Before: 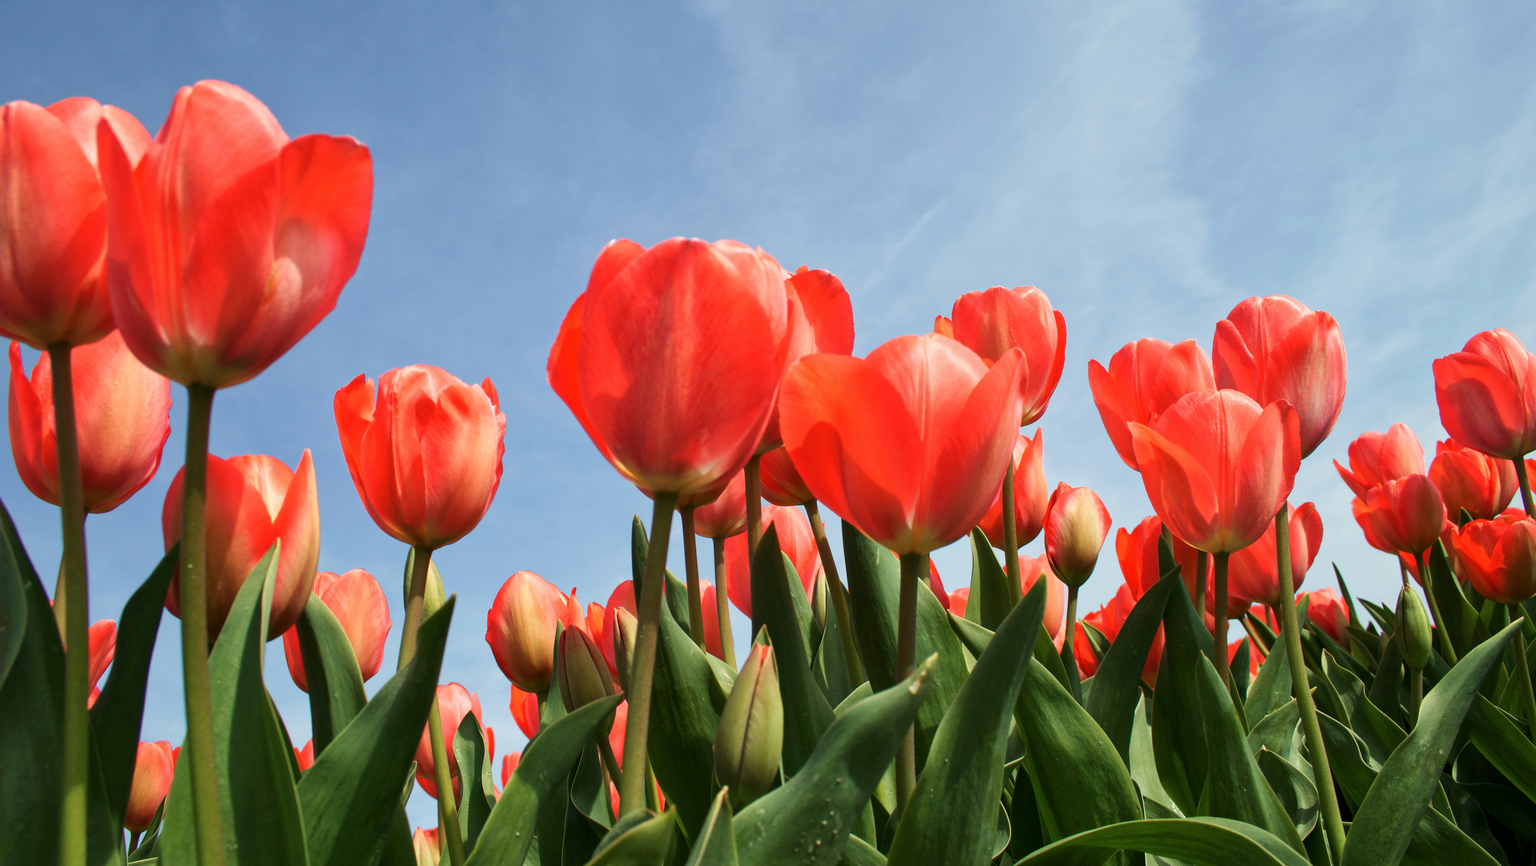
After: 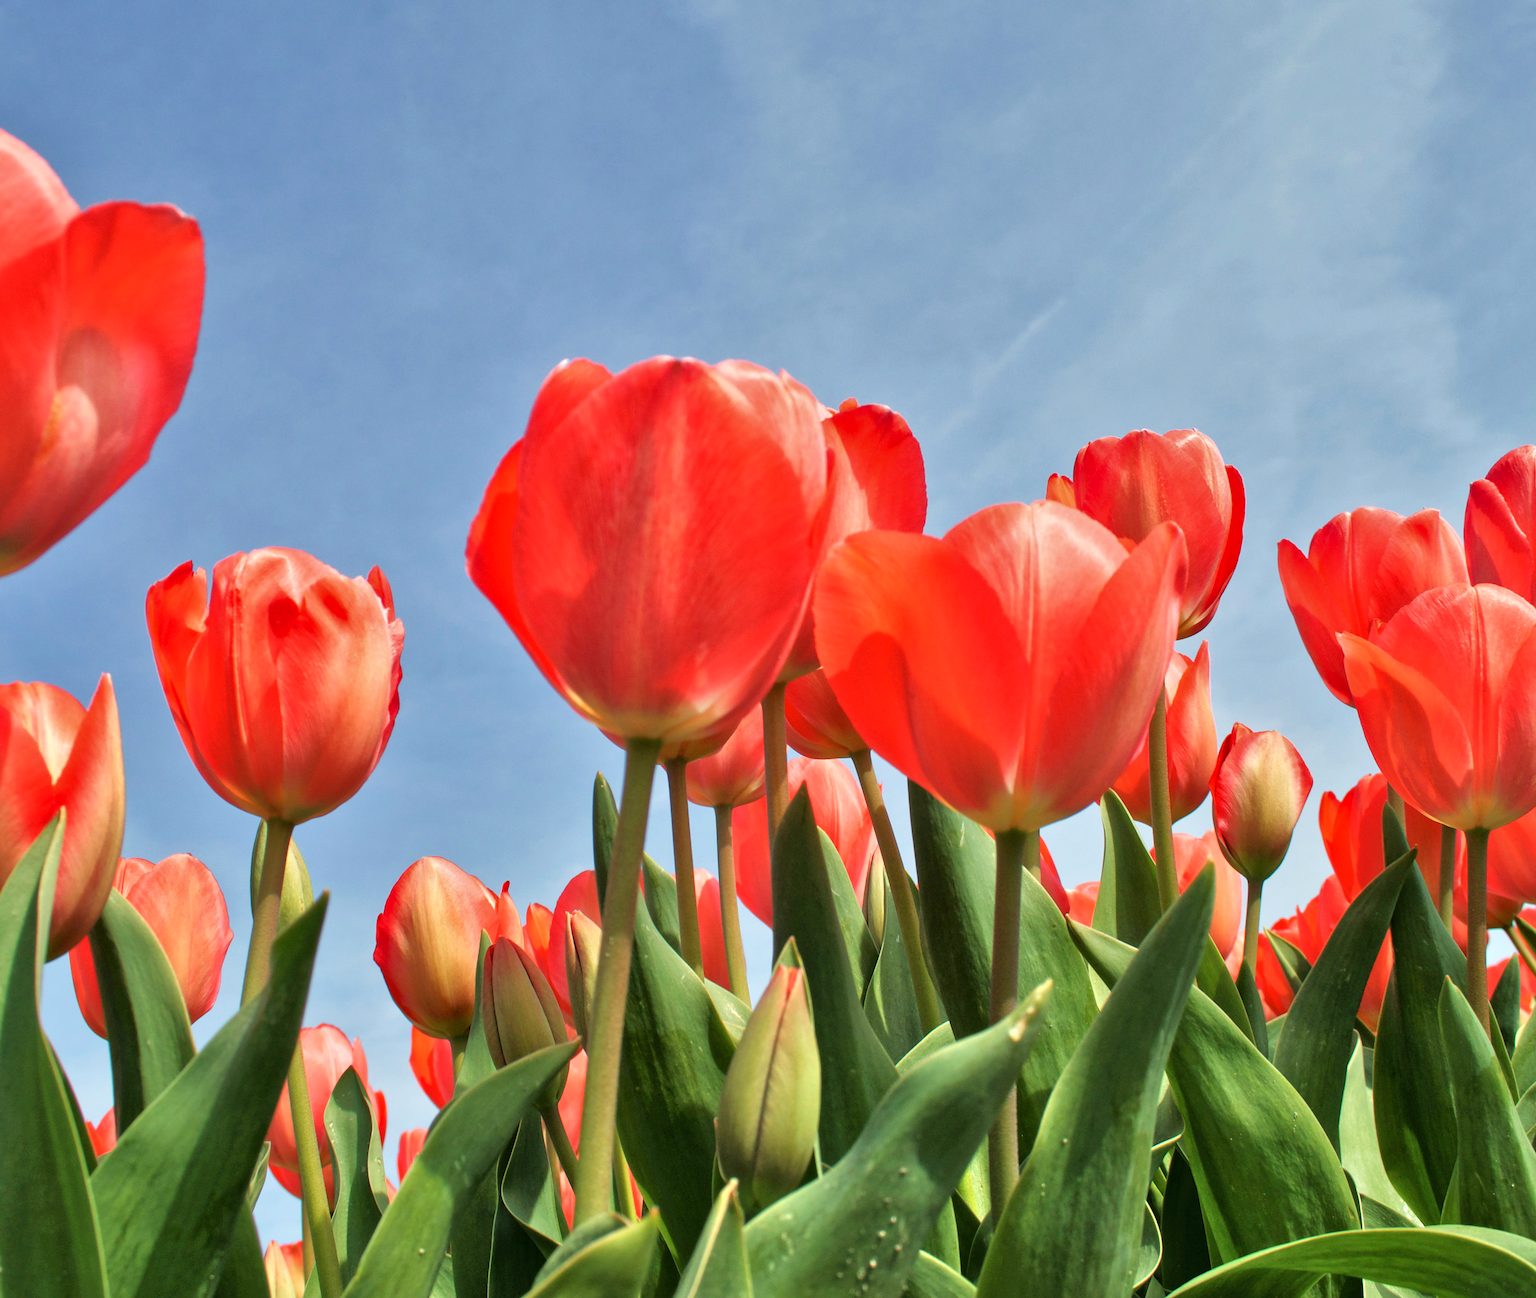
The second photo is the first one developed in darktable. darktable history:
crop: left 15.419%, right 17.914%
tone equalizer: -7 EV 0.15 EV, -6 EV 0.6 EV, -5 EV 1.15 EV, -4 EV 1.33 EV, -3 EV 1.15 EV, -2 EV 0.6 EV, -1 EV 0.15 EV, mask exposure compensation -0.5 EV
shadows and highlights: low approximation 0.01, soften with gaussian
